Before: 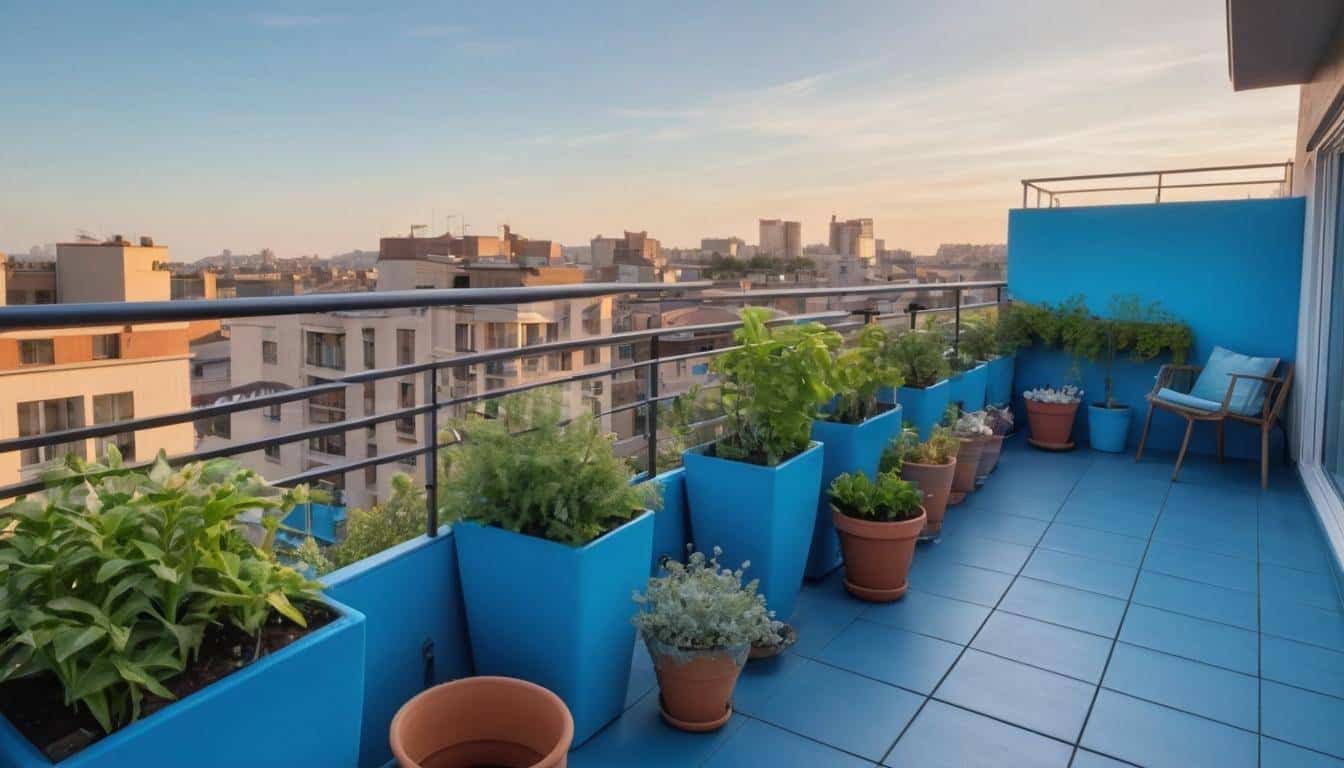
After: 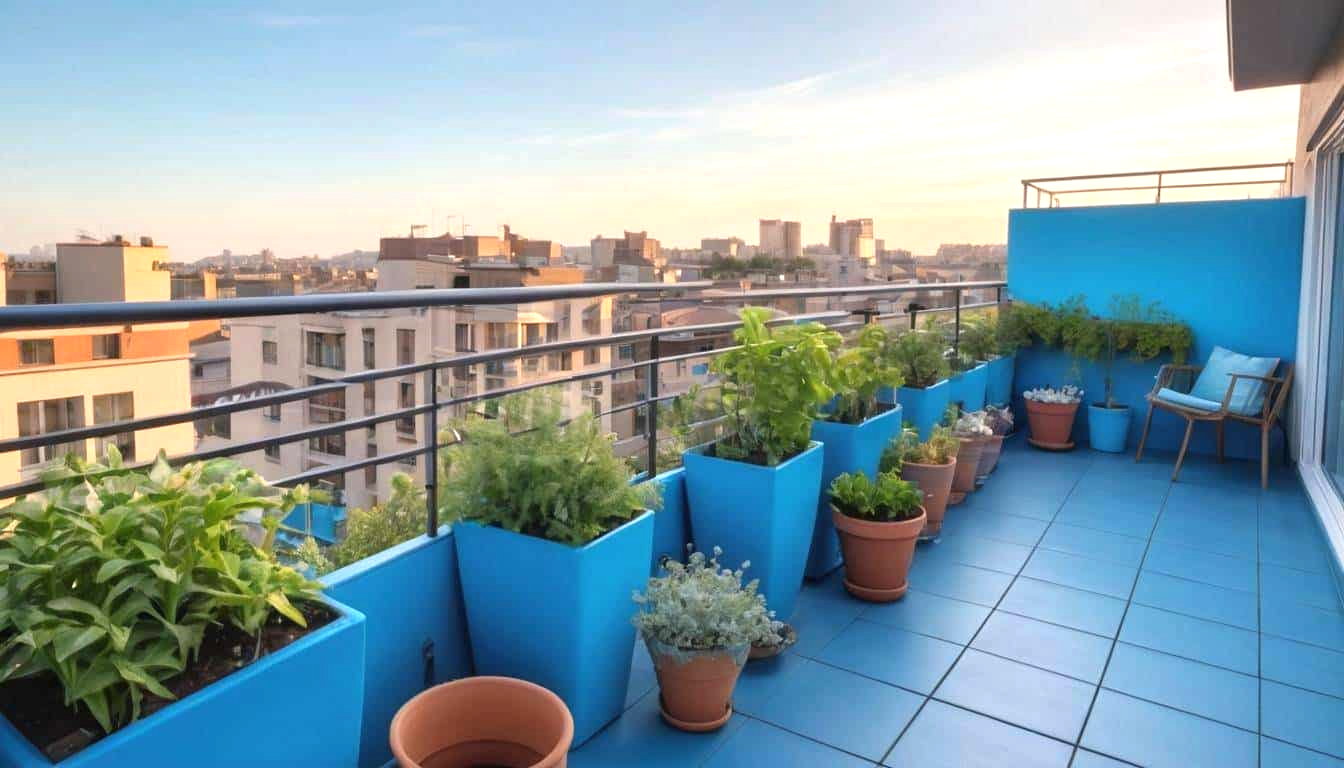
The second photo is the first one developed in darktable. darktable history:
exposure: black level correction 0, exposure 0.7 EV, compensate exposure bias true, compensate highlight preservation false
color balance: contrast -0.5%
